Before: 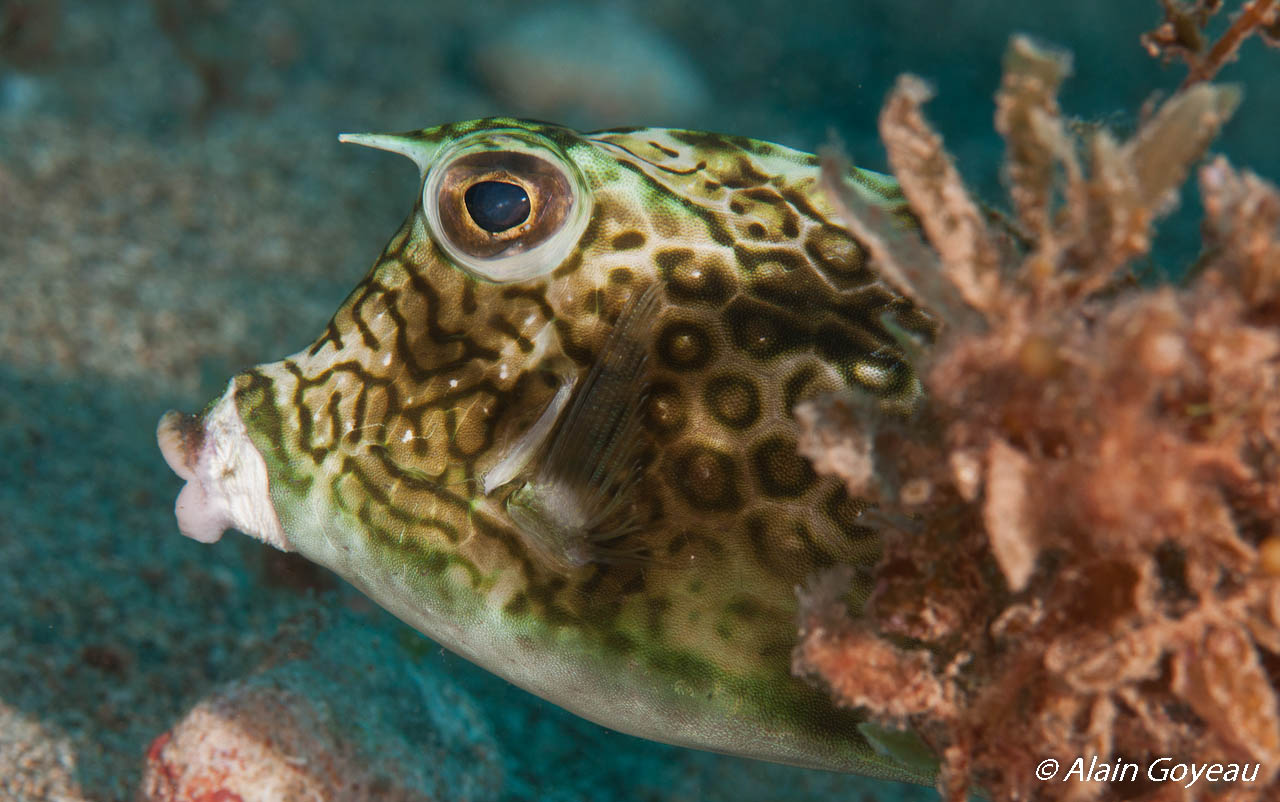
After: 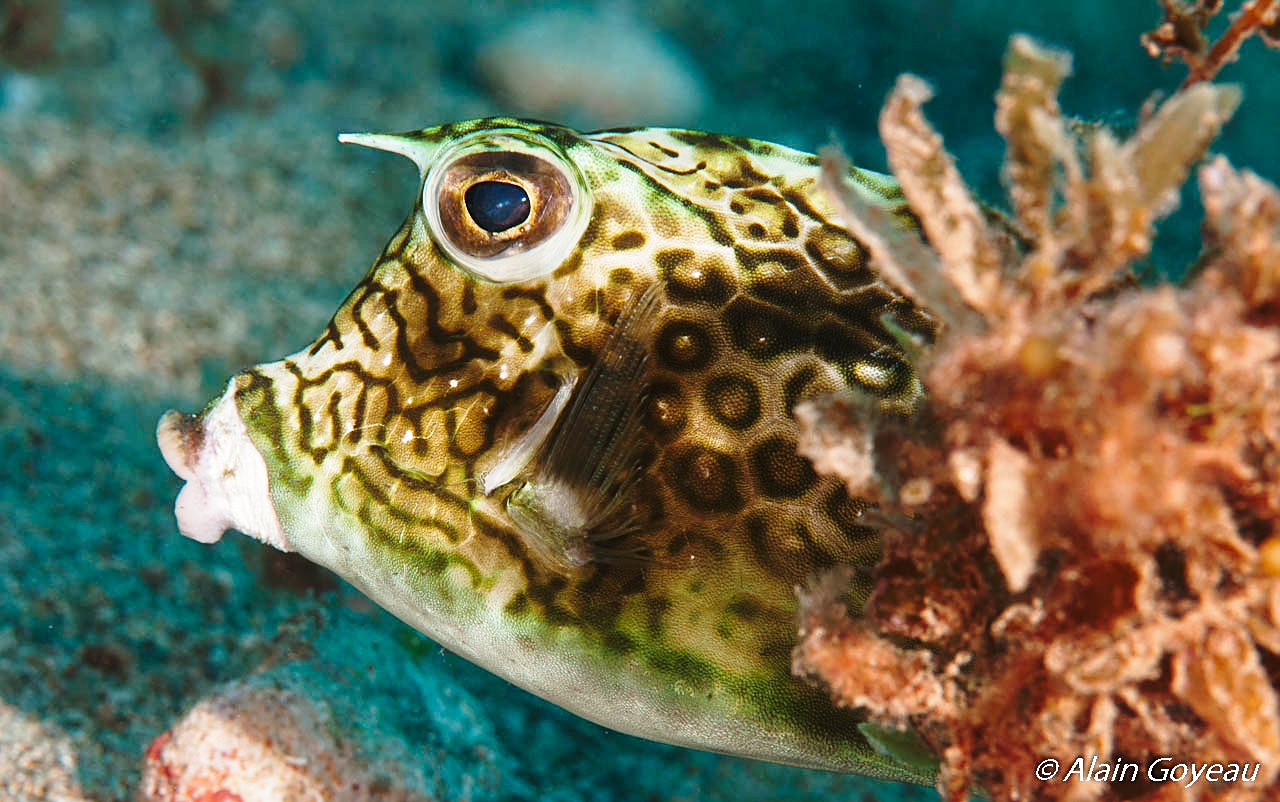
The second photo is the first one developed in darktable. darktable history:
base curve: curves: ch0 [(0, 0) (0.036, 0.037) (0.121, 0.228) (0.46, 0.76) (0.859, 0.983) (1, 1)], preserve colors none
sharpen: on, module defaults
